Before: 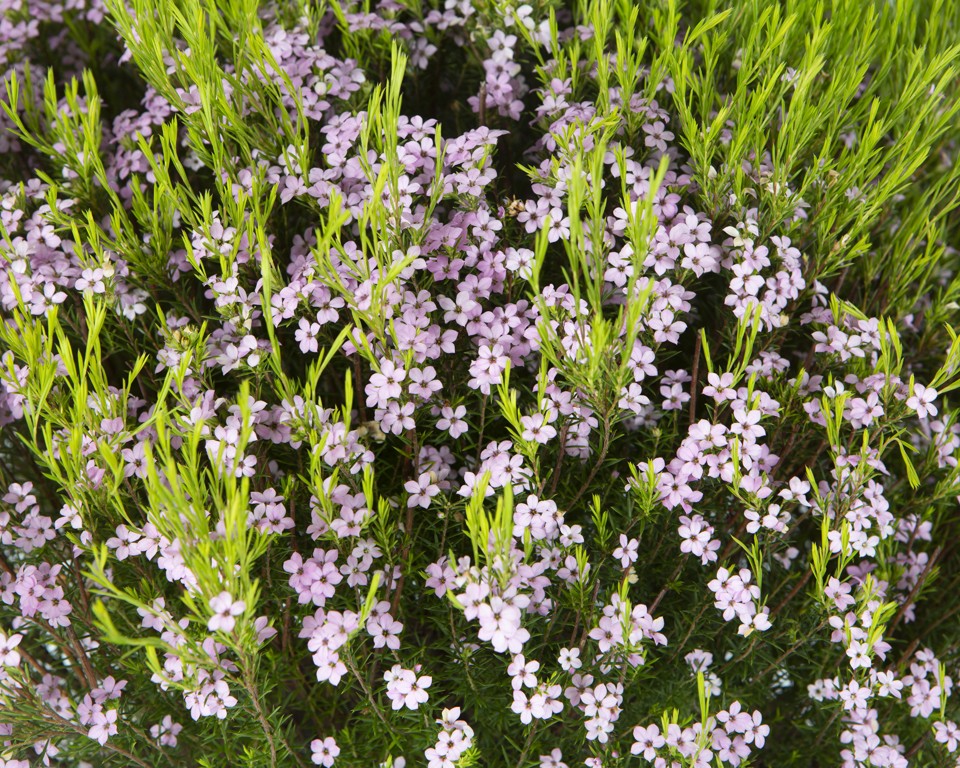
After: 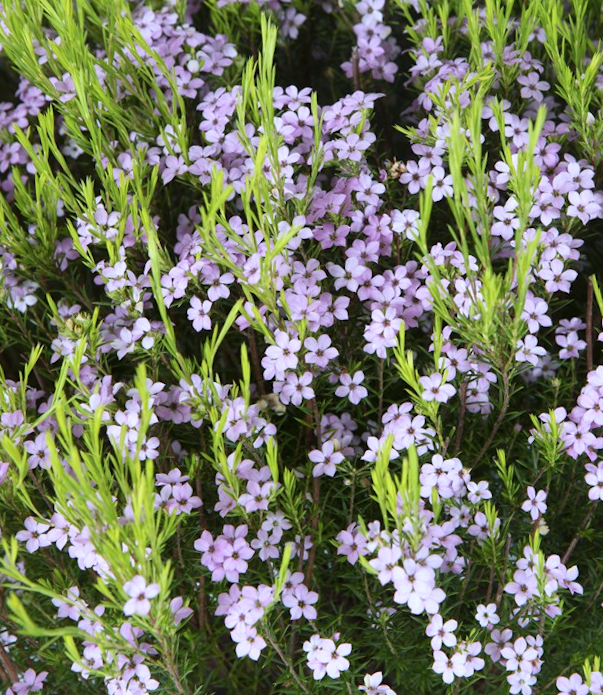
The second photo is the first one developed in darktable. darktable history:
tone equalizer: on, module defaults
rotate and perspective: rotation -4.57°, crop left 0.054, crop right 0.944, crop top 0.087, crop bottom 0.914
crop and rotate: left 8.786%, right 24.548%
color calibration: illuminant as shot in camera, x 0.37, y 0.382, temperature 4313.32 K
